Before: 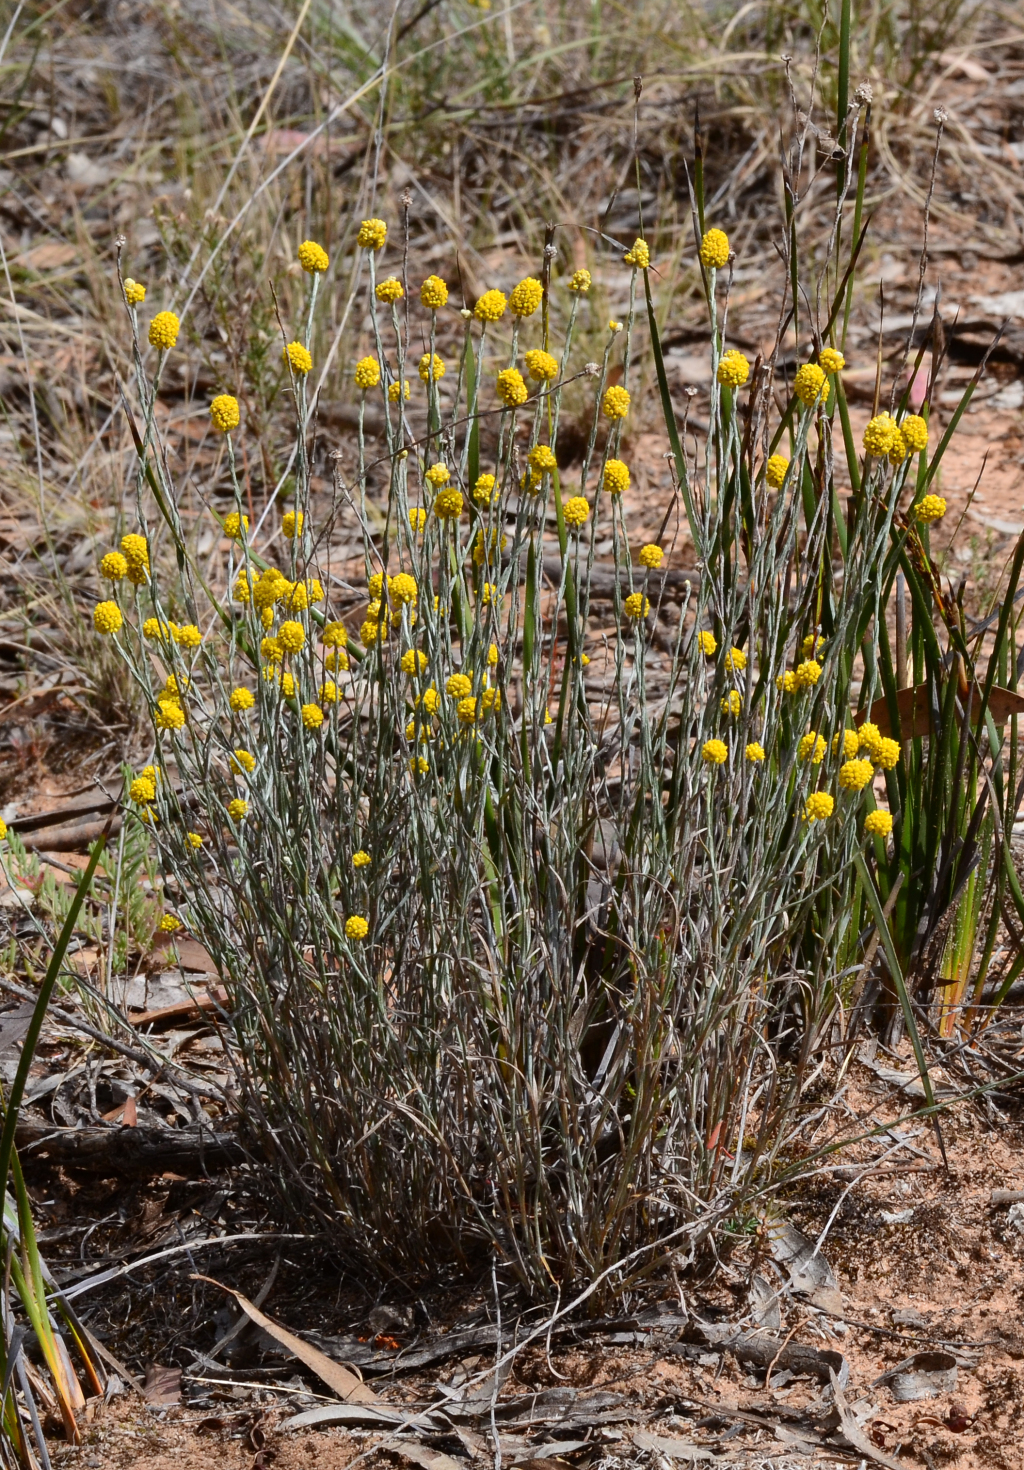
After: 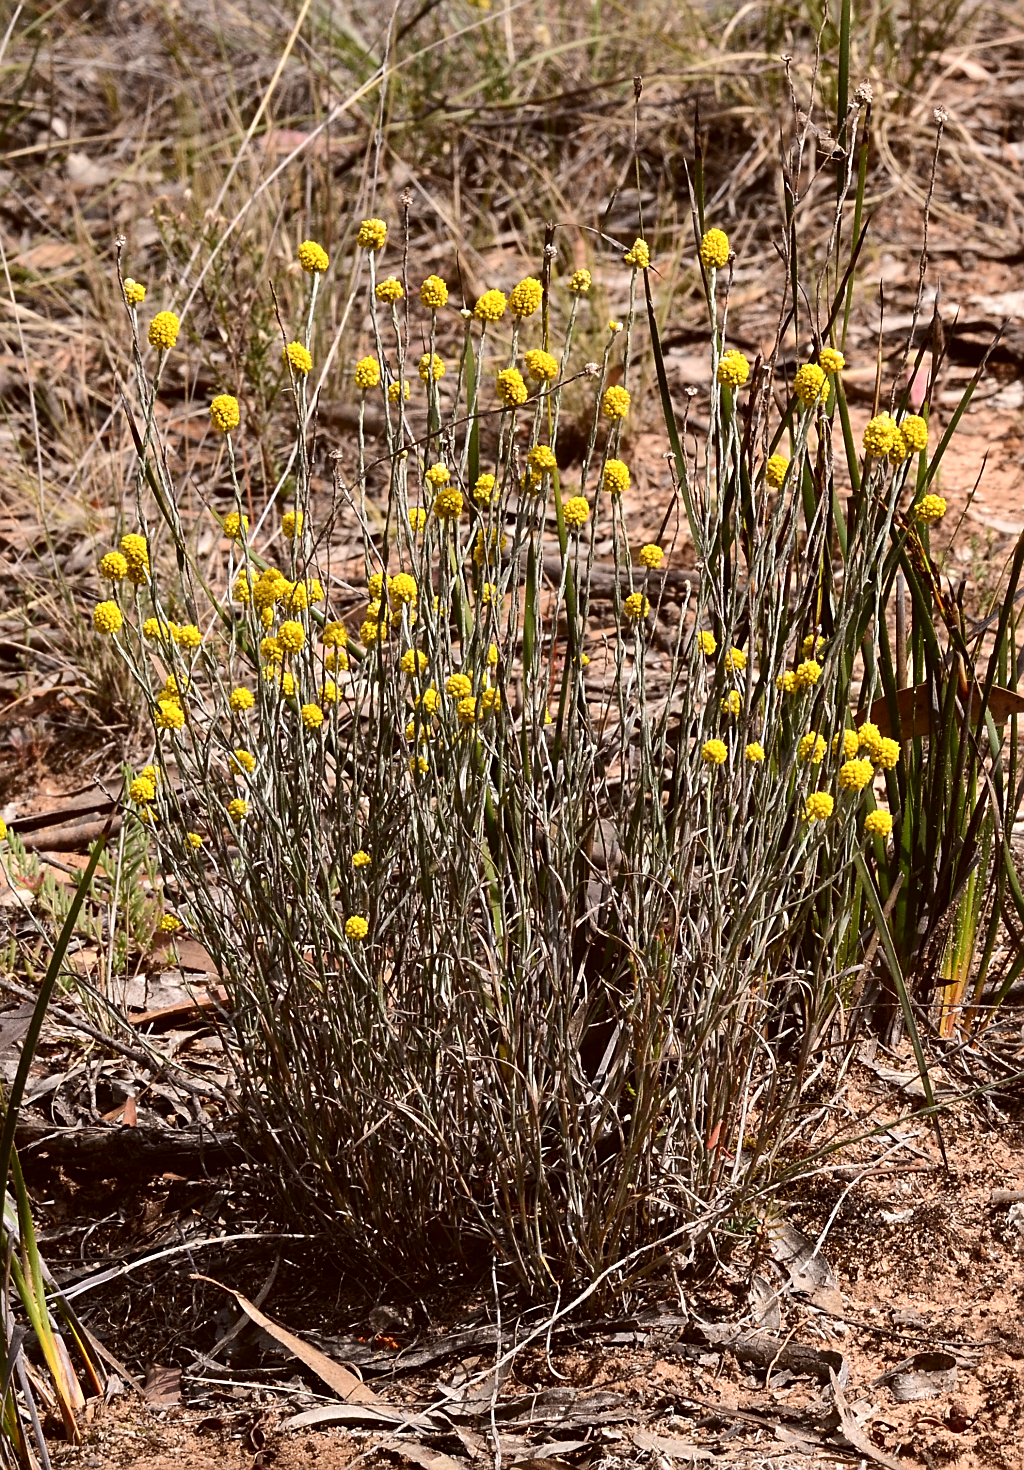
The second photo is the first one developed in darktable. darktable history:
color correction: highlights a* 6.27, highlights b* 8.19, shadows a* 5.94, shadows b* 7.23, saturation 0.9
sharpen: on, module defaults
tone equalizer: -8 EV -0.417 EV, -7 EV -0.389 EV, -6 EV -0.333 EV, -5 EV -0.222 EV, -3 EV 0.222 EV, -2 EV 0.333 EV, -1 EV 0.389 EV, +0 EV 0.417 EV, edges refinement/feathering 500, mask exposure compensation -1.57 EV, preserve details no
